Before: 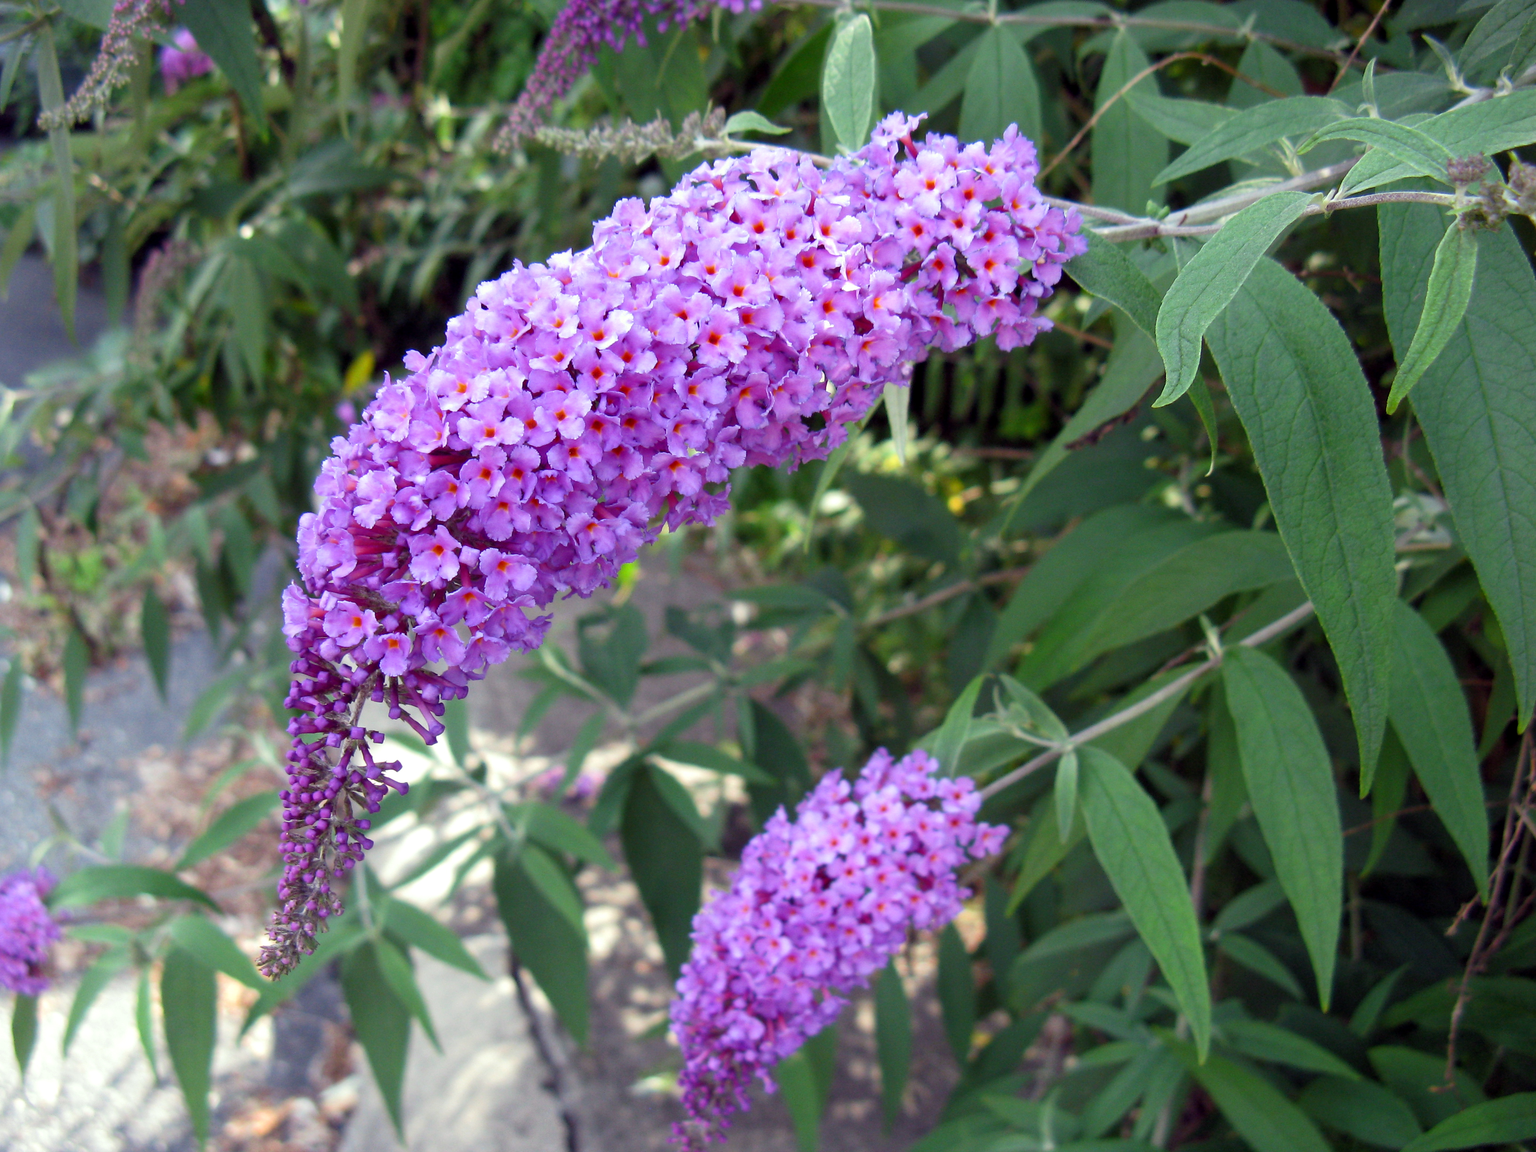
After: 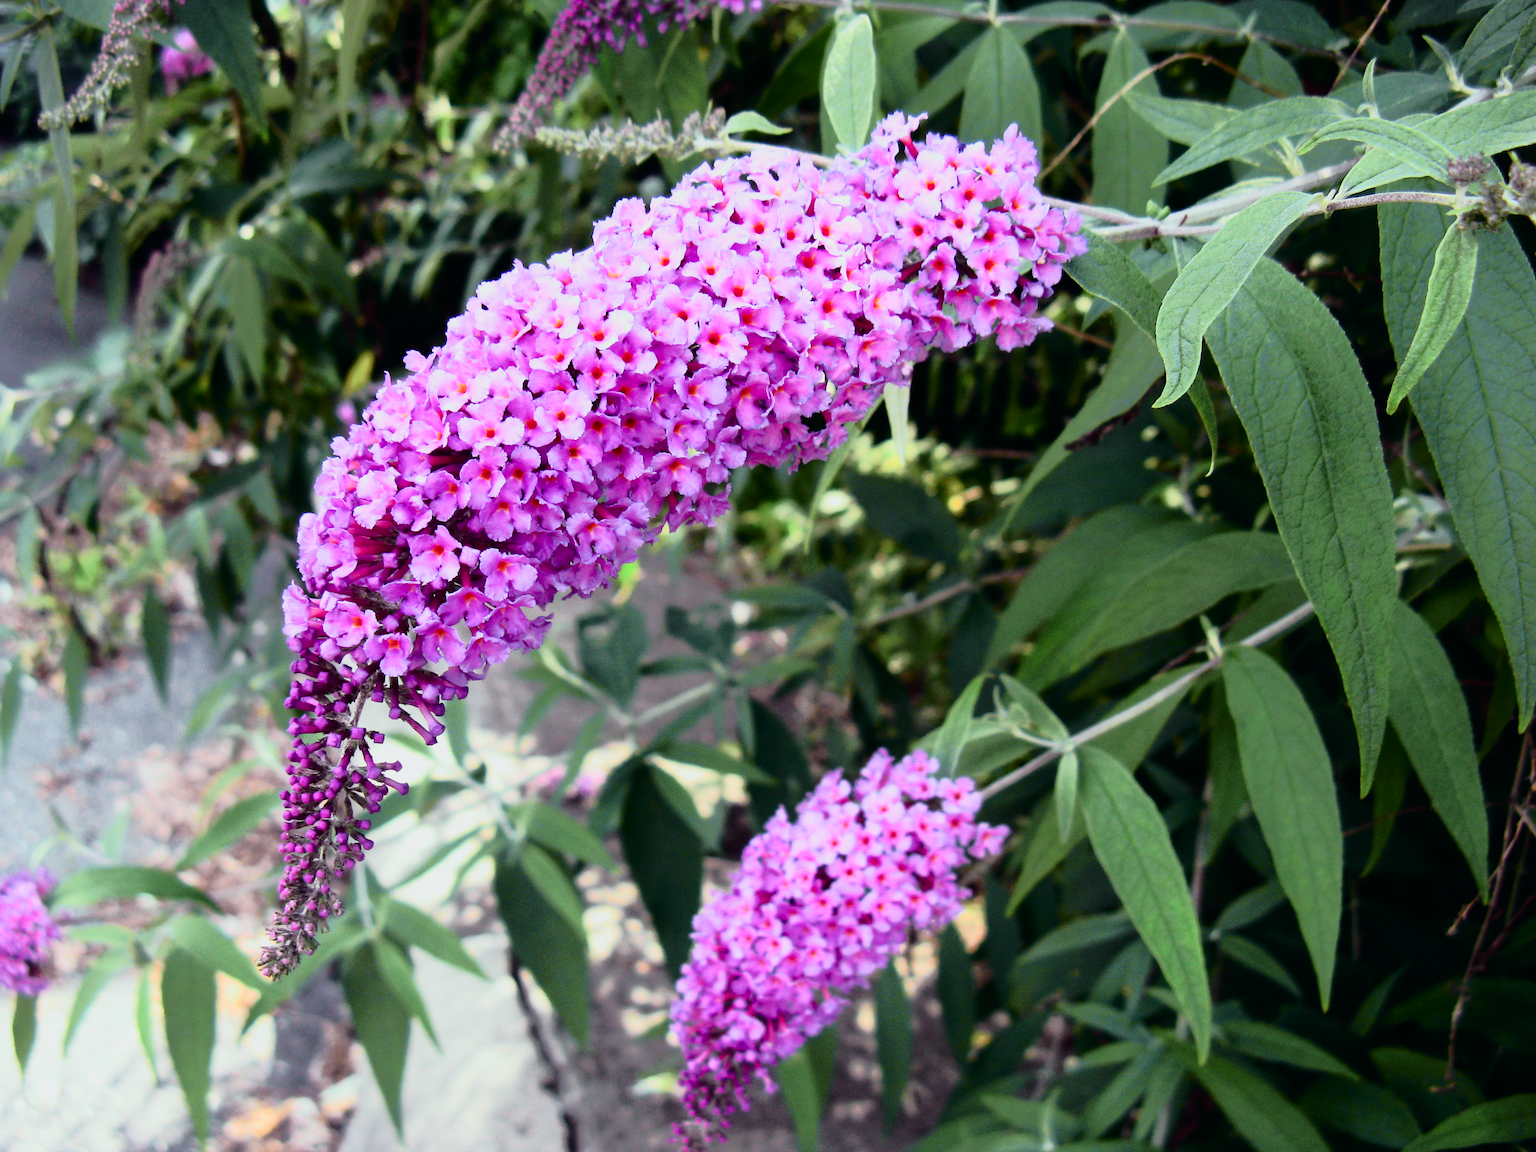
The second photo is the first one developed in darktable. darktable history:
tone curve: curves: ch0 [(0, 0.008) (0.081, 0.044) (0.177, 0.123) (0.283, 0.253) (0.416, 0.449) (0.495, 0.524) (0.661, 0.756) (0.796, 0.859) (1, 0.951)]; ch1 [(0, 0) (0.161, 0.092) (0.35, 0.33) (0.392, 0.392) (0.427, 0.426) (0.479, 0.472) (0.505, 0.5) (0.521, 0.524) (0.567, 0.564) (0.583, 0.588) (0.625, 0.627) (0.678, 0.733) (1, 1)]; ch2 [(0, 0) (0.346, 0.362) (0.404, 0.427) (0.502, 0.499) (0.531, 0.523) (0.544, 0.561) (0.58, 0.59) (0.629, 0.642) (0.717, 0.678) (1, 1)], color space Lab, independent channels, preserve colors none
filmic rgb: black relative exposure -8.07 EV, white relative exposure 3 EV, hardness 5.35, contrast 1.25
